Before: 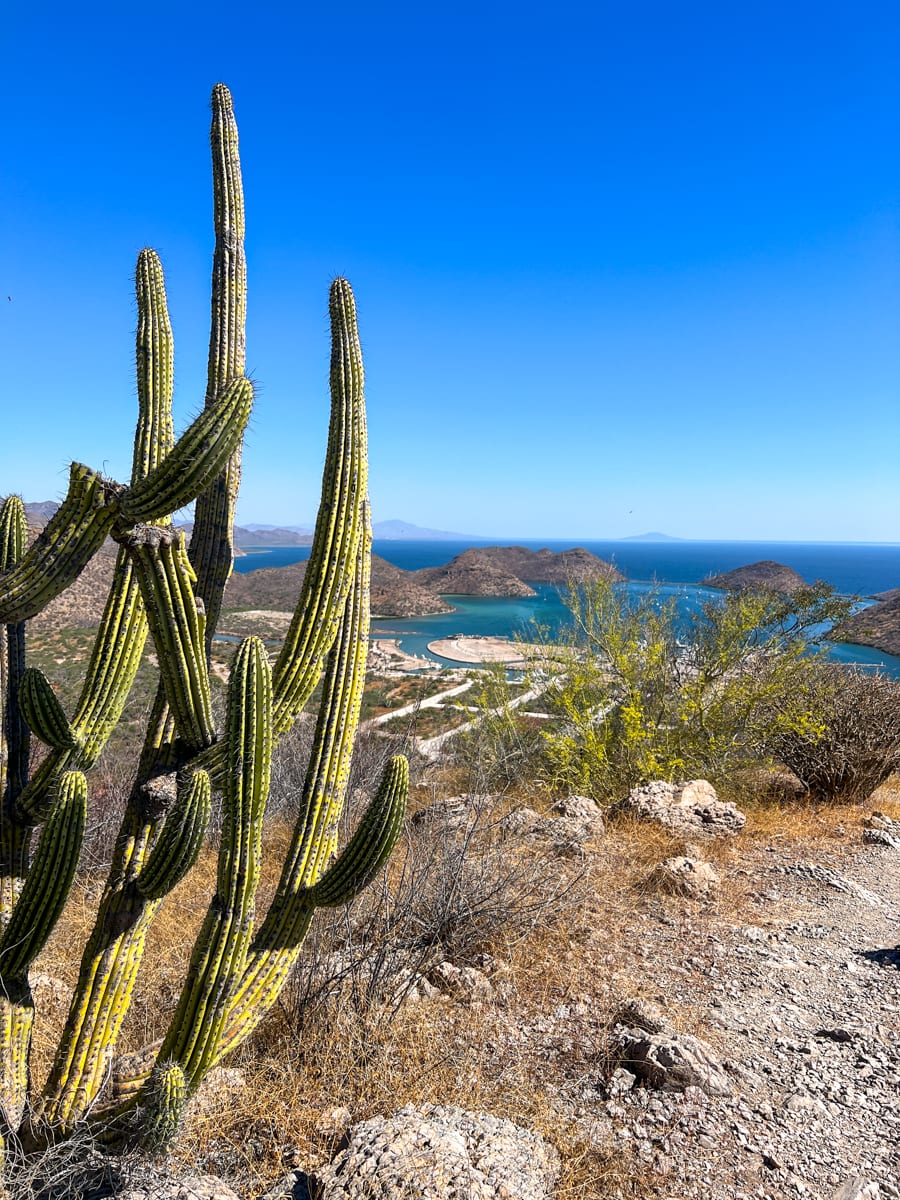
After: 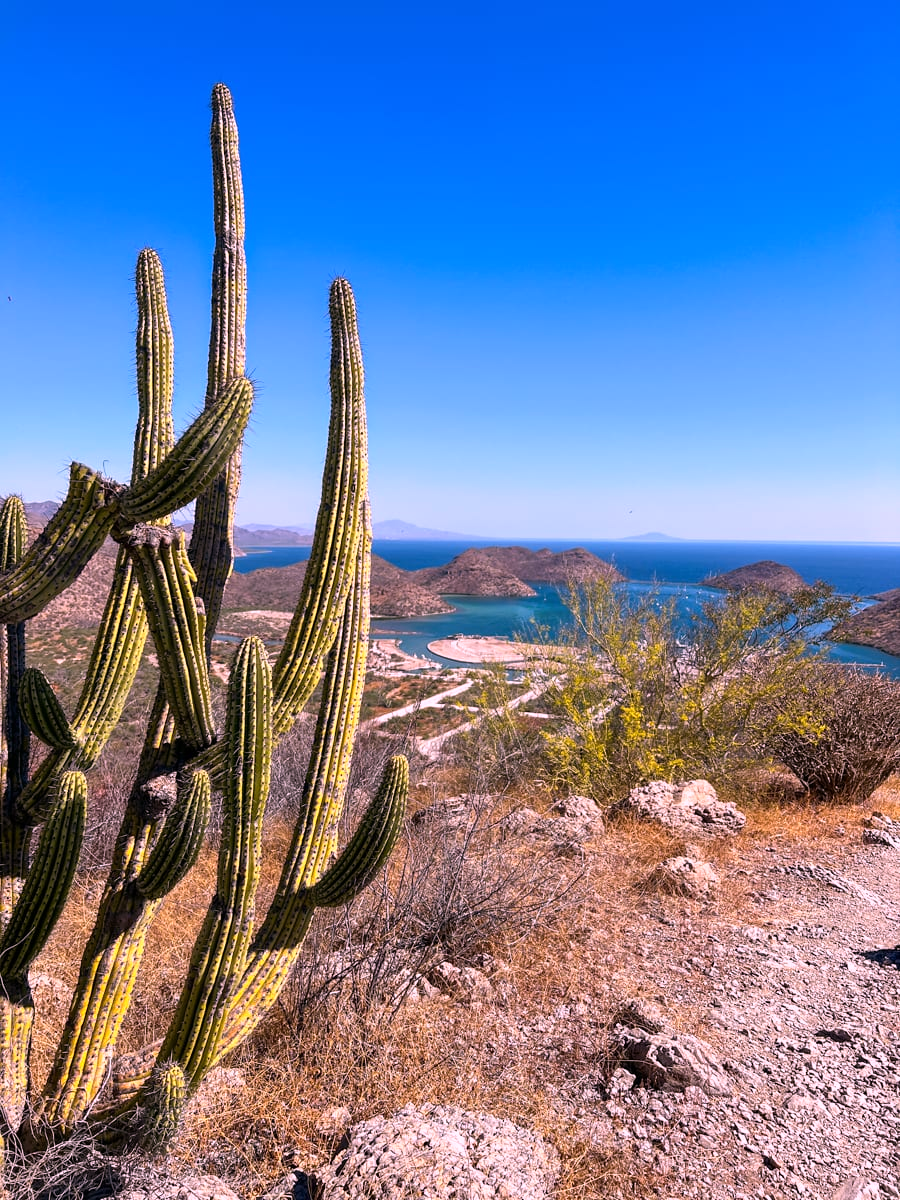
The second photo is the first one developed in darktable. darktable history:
exposure: exposure -0.116 EV, compensate exposure bias true, compensate highlight preservation false
white balance: red 1.188, blue 1.11
